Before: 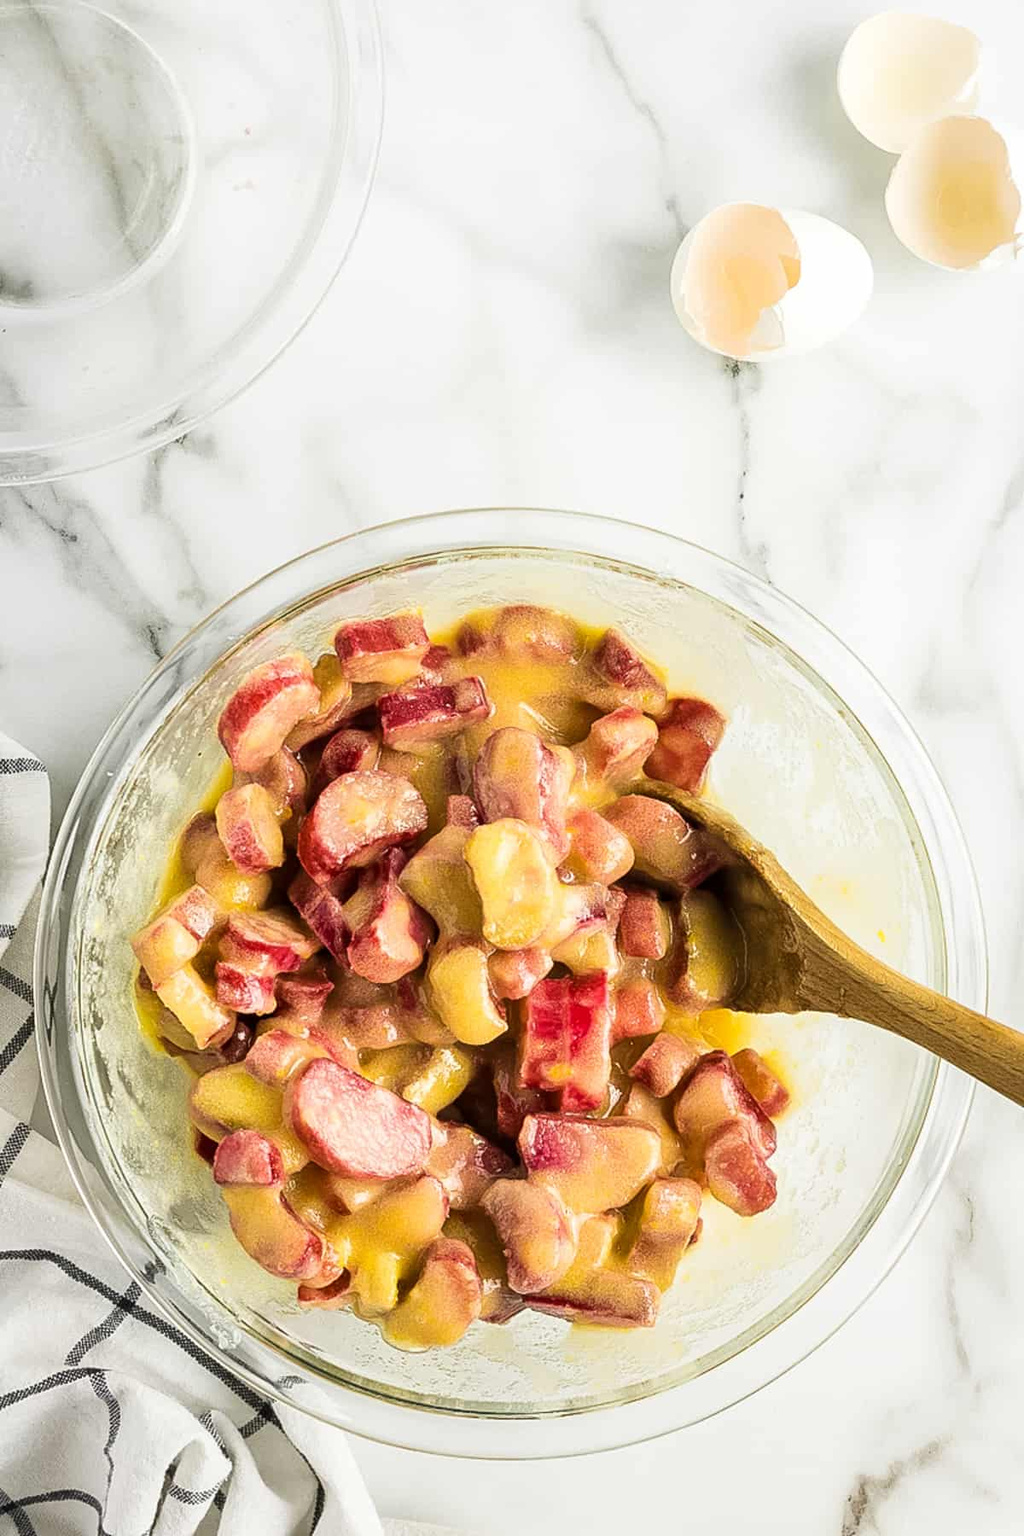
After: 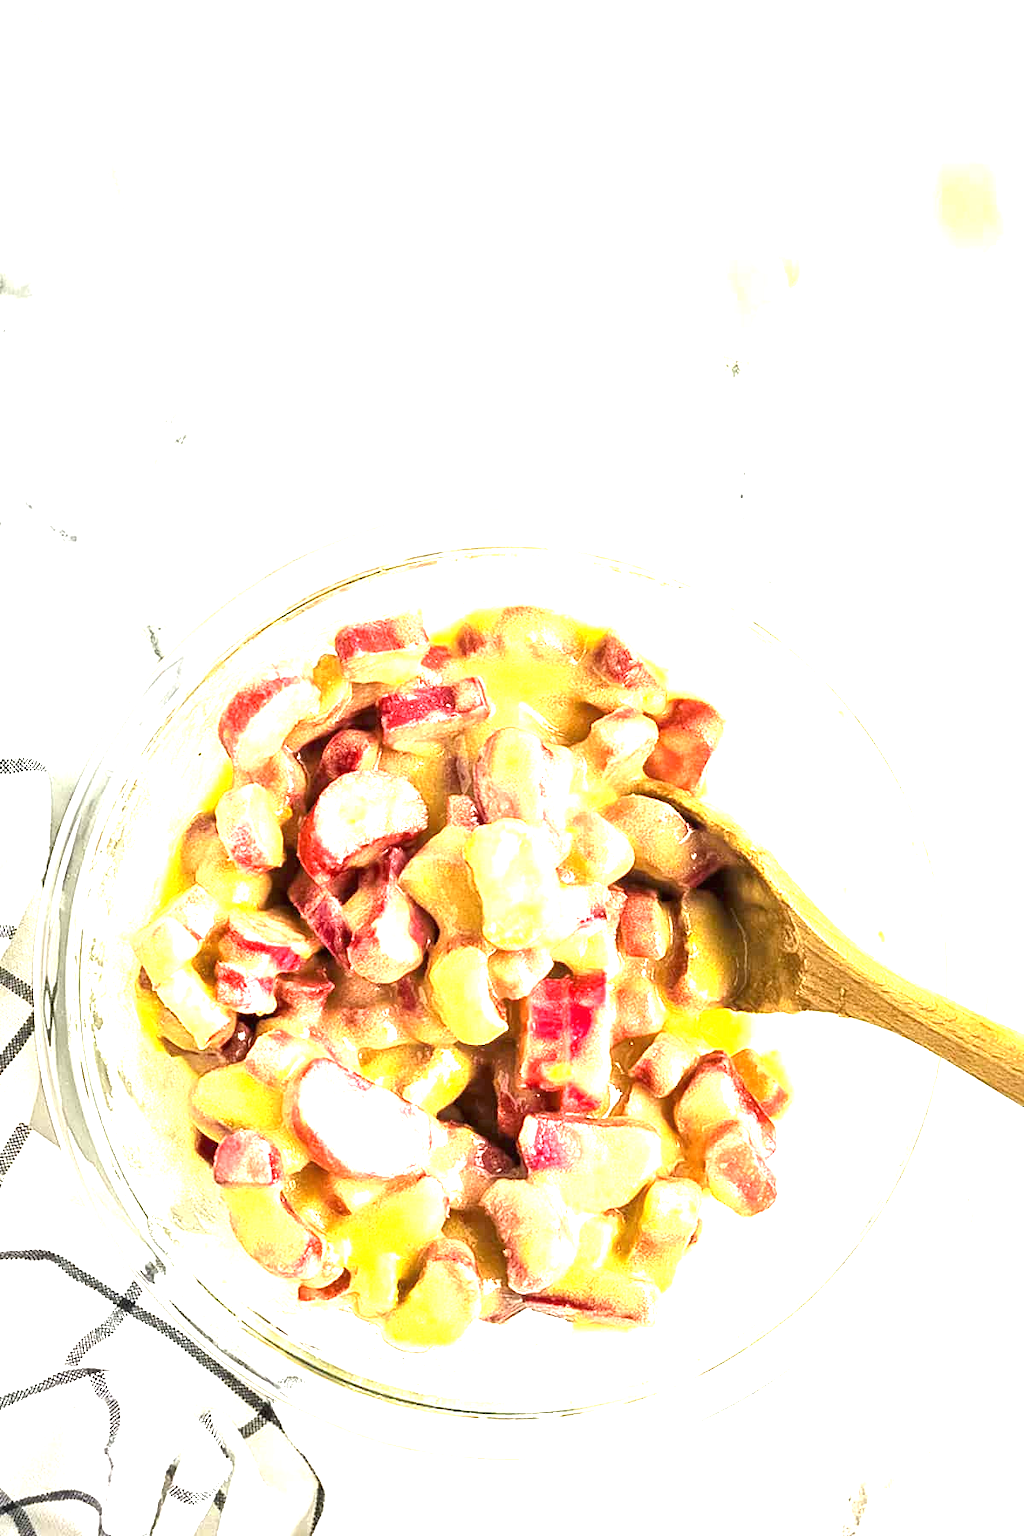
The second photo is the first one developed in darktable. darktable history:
exposure: black level correction 0, exposure 1.749 EV, compensate highlight preservation false
